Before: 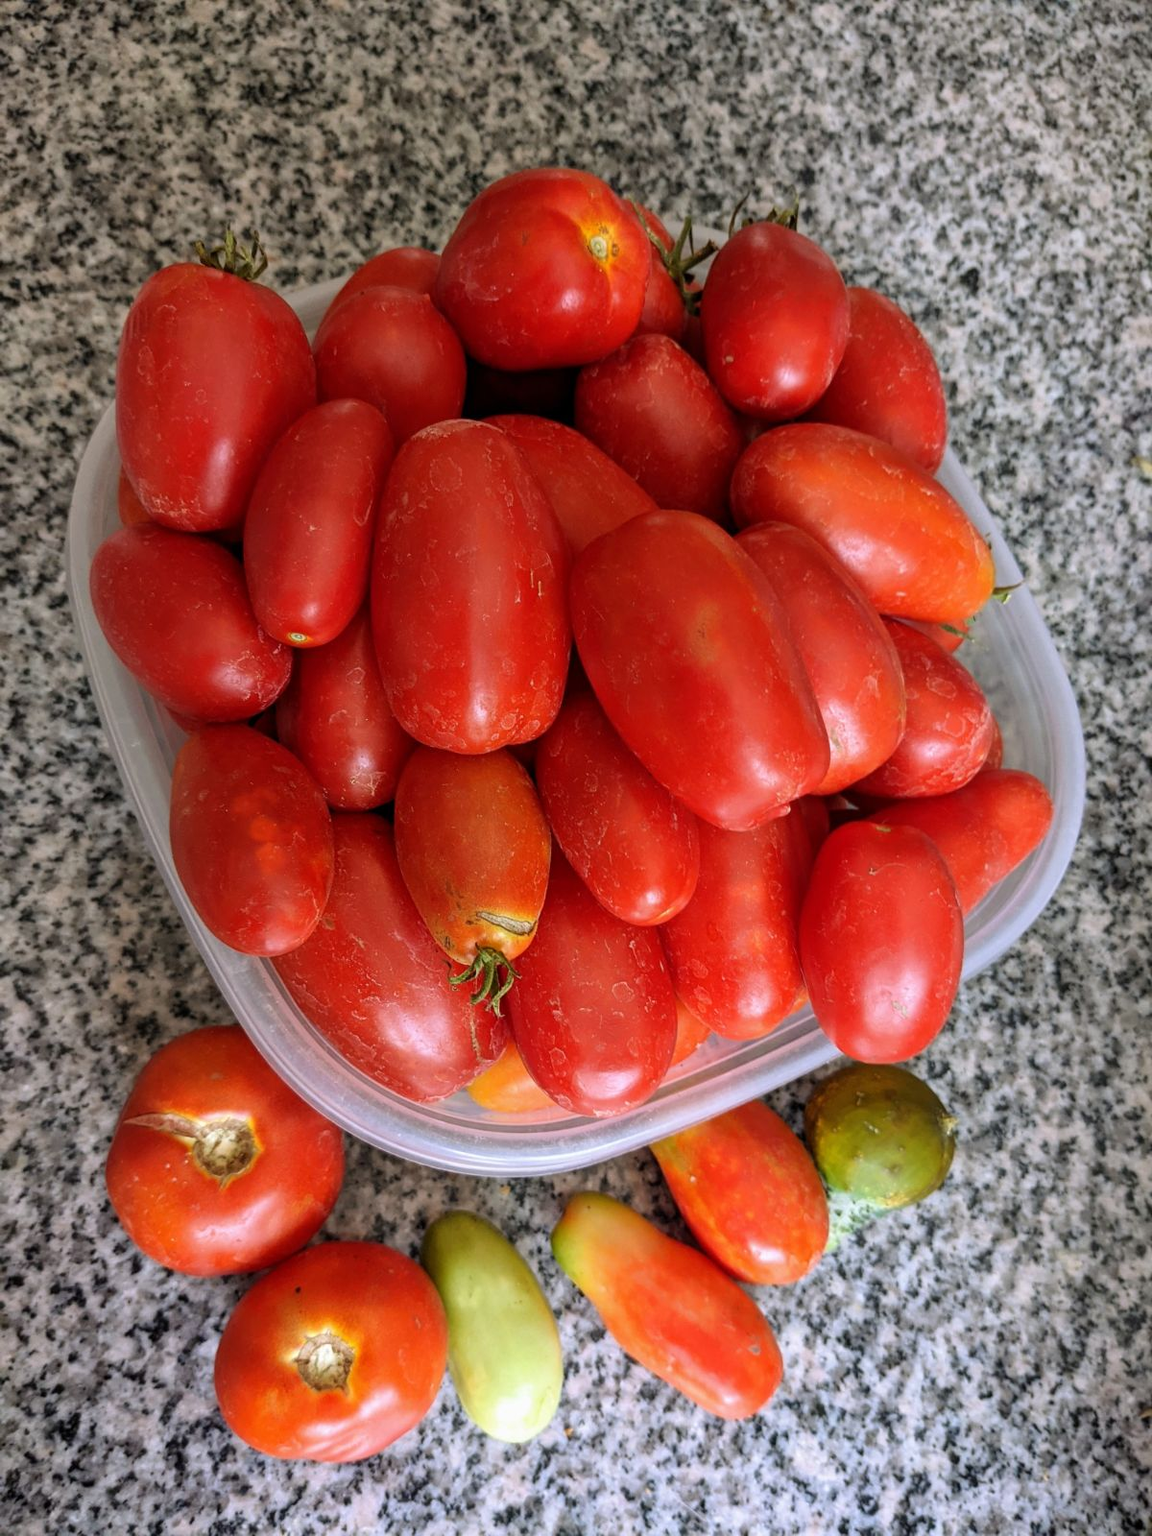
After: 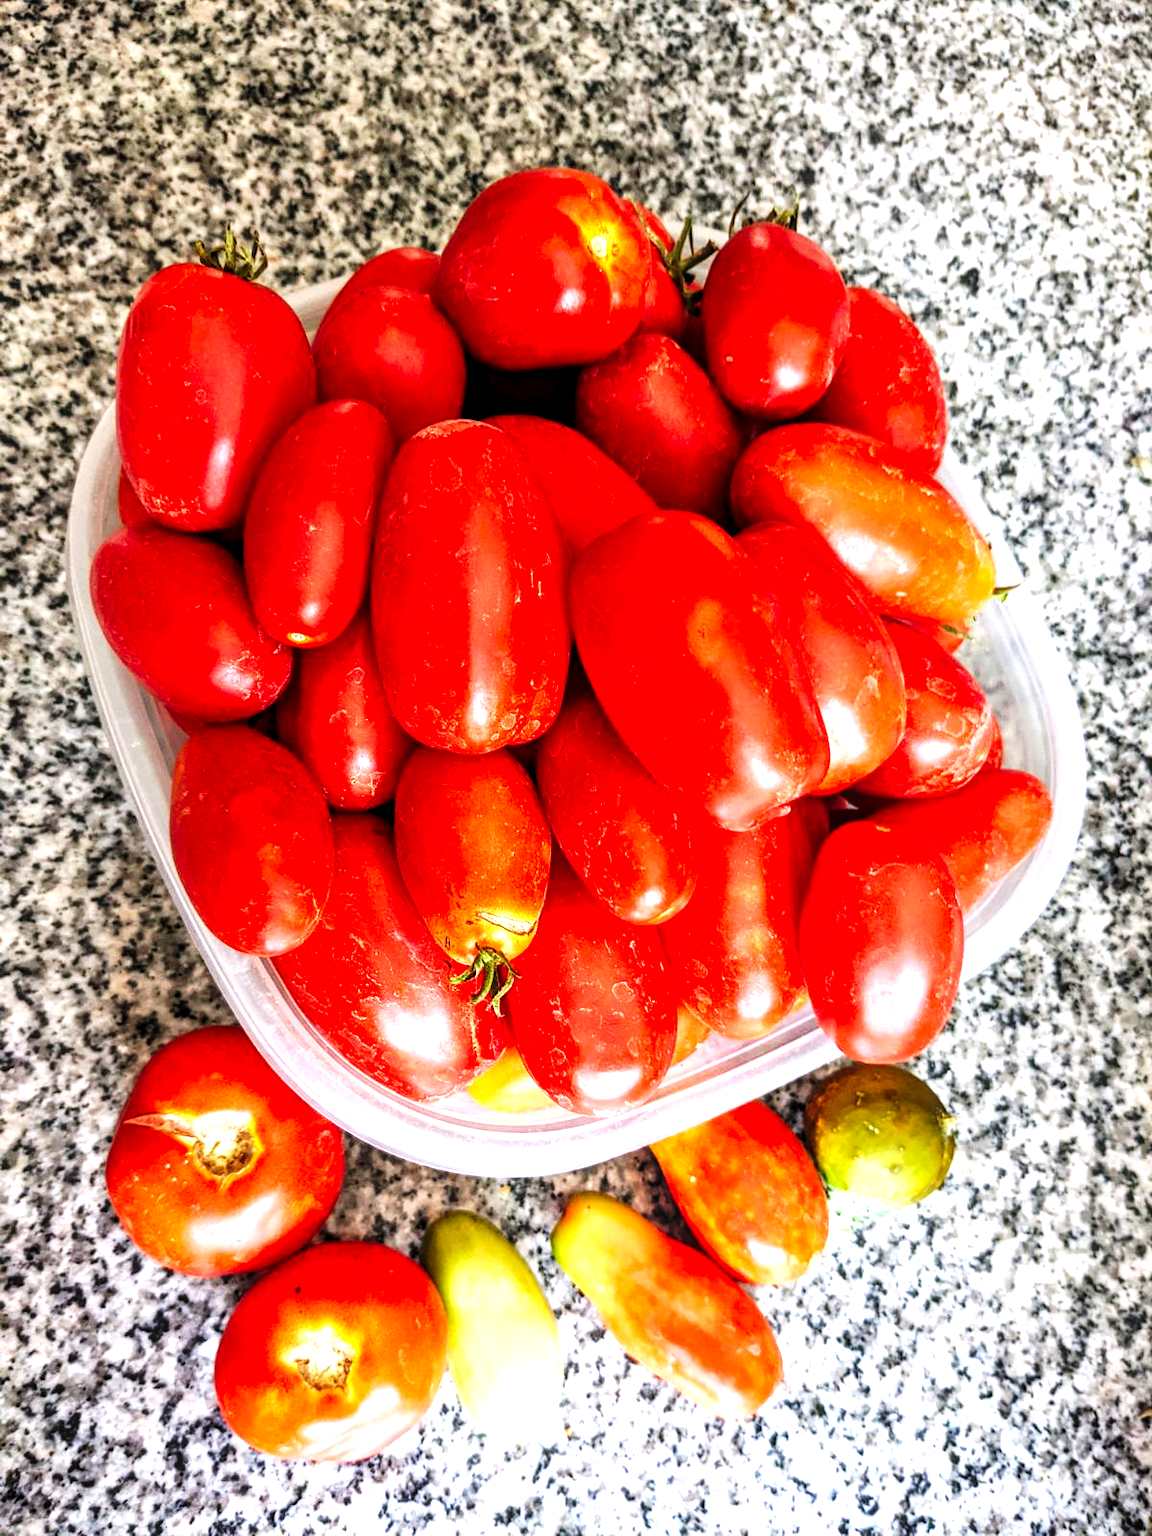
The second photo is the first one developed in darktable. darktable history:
levels: black 8.53%, levels [0, 0.394, 0.787]
base curve: curves: ch0 [(0, 0) (0.032, 0.025) (0.121, 0.166) (0.206, 0.329) (0.605, 0.79) (1, 1)], preserve colors none
local contrast: on, module defaults
